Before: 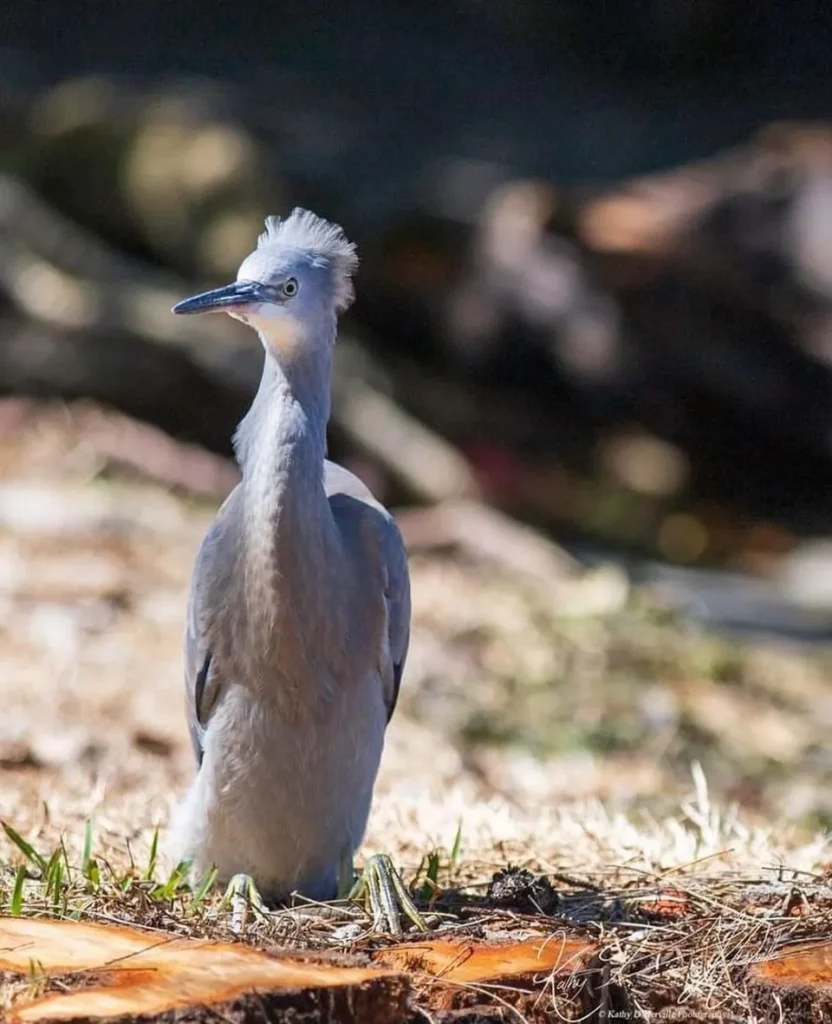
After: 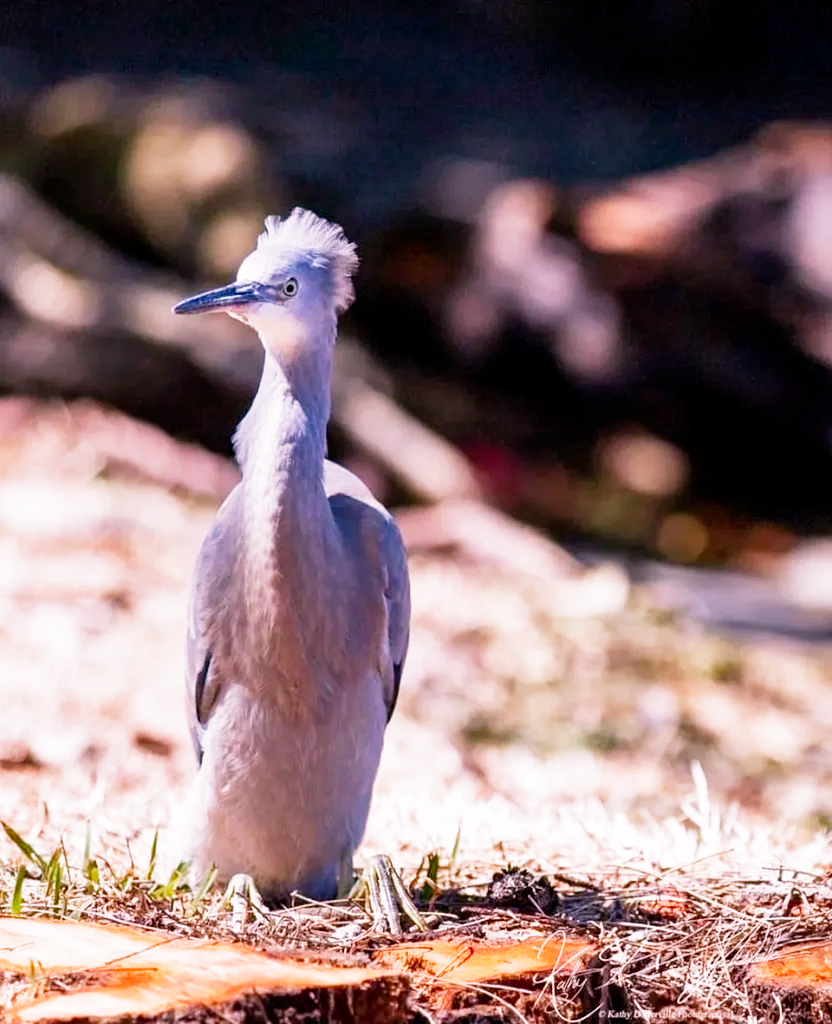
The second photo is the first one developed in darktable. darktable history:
white balance: red 1.188, blue 1.11
filmic rgb: middle gray luminance 12.74%, black relative exposure -10.13 EV, white relative exposure 3.47 EV, threshold 6 EV, target black luminance 0%, hardness 5.74, latitude 44.69%, contrast 1.221, highlights saturation mix 5%, shadows ↔ highlights balance 26.78%, add noise in highlights 0, preserve chrominance no, color science v3 (2019), use custom middle-gray values true, iterations of high-quality reconstruction 0, contrast in highlights soft, enable highlight reconstruction true
